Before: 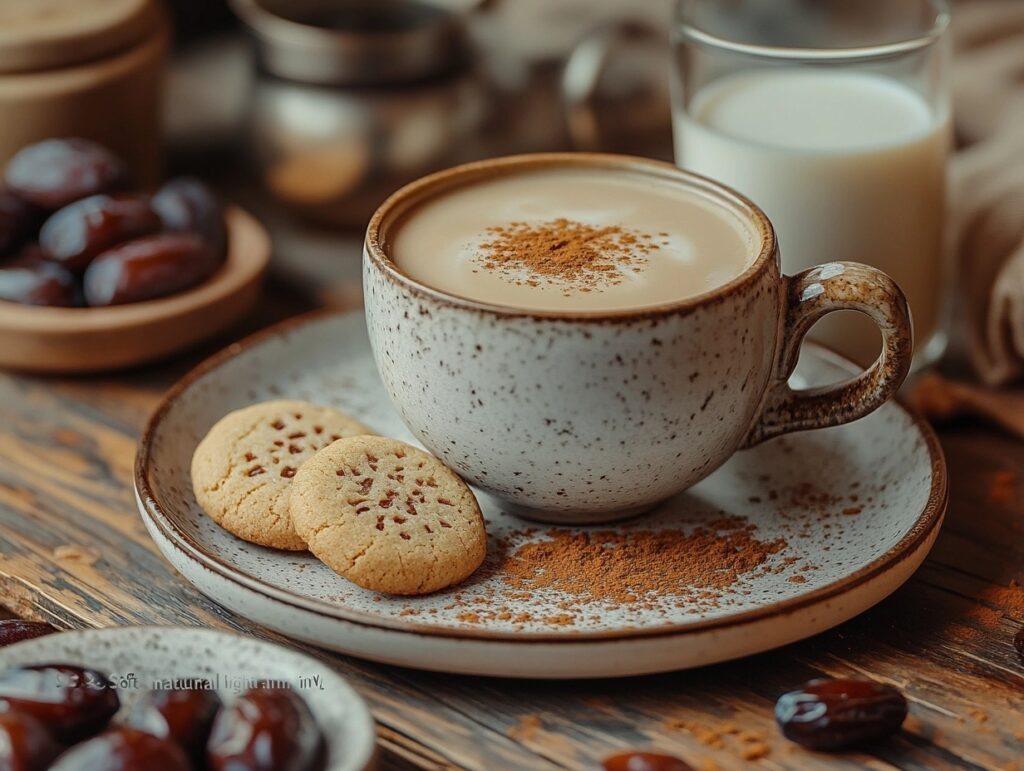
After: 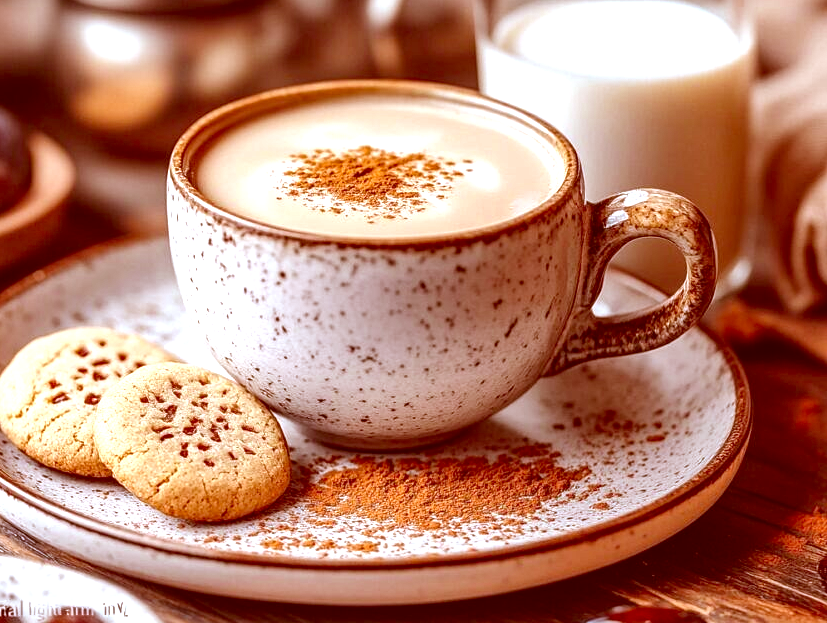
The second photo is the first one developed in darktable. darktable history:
white balance: red 0.948, green 1.02, blue 1.176
contrast brightness saturation: saturation 0.18
local contrast: on, module defaults
exposure: black level correction 0, exposure 1.198 EV, compensate exposure bias true, compensate highlight preservation false
crop: left 19.159%, top 9.58%, bottom 9.58%
color correction: highlights a* 9.03, highlights b* 8.71, shadows a* 40, shadows b* 40, saturation 0.8
shadows and highlights: radius 133.83, soften with gaussian
